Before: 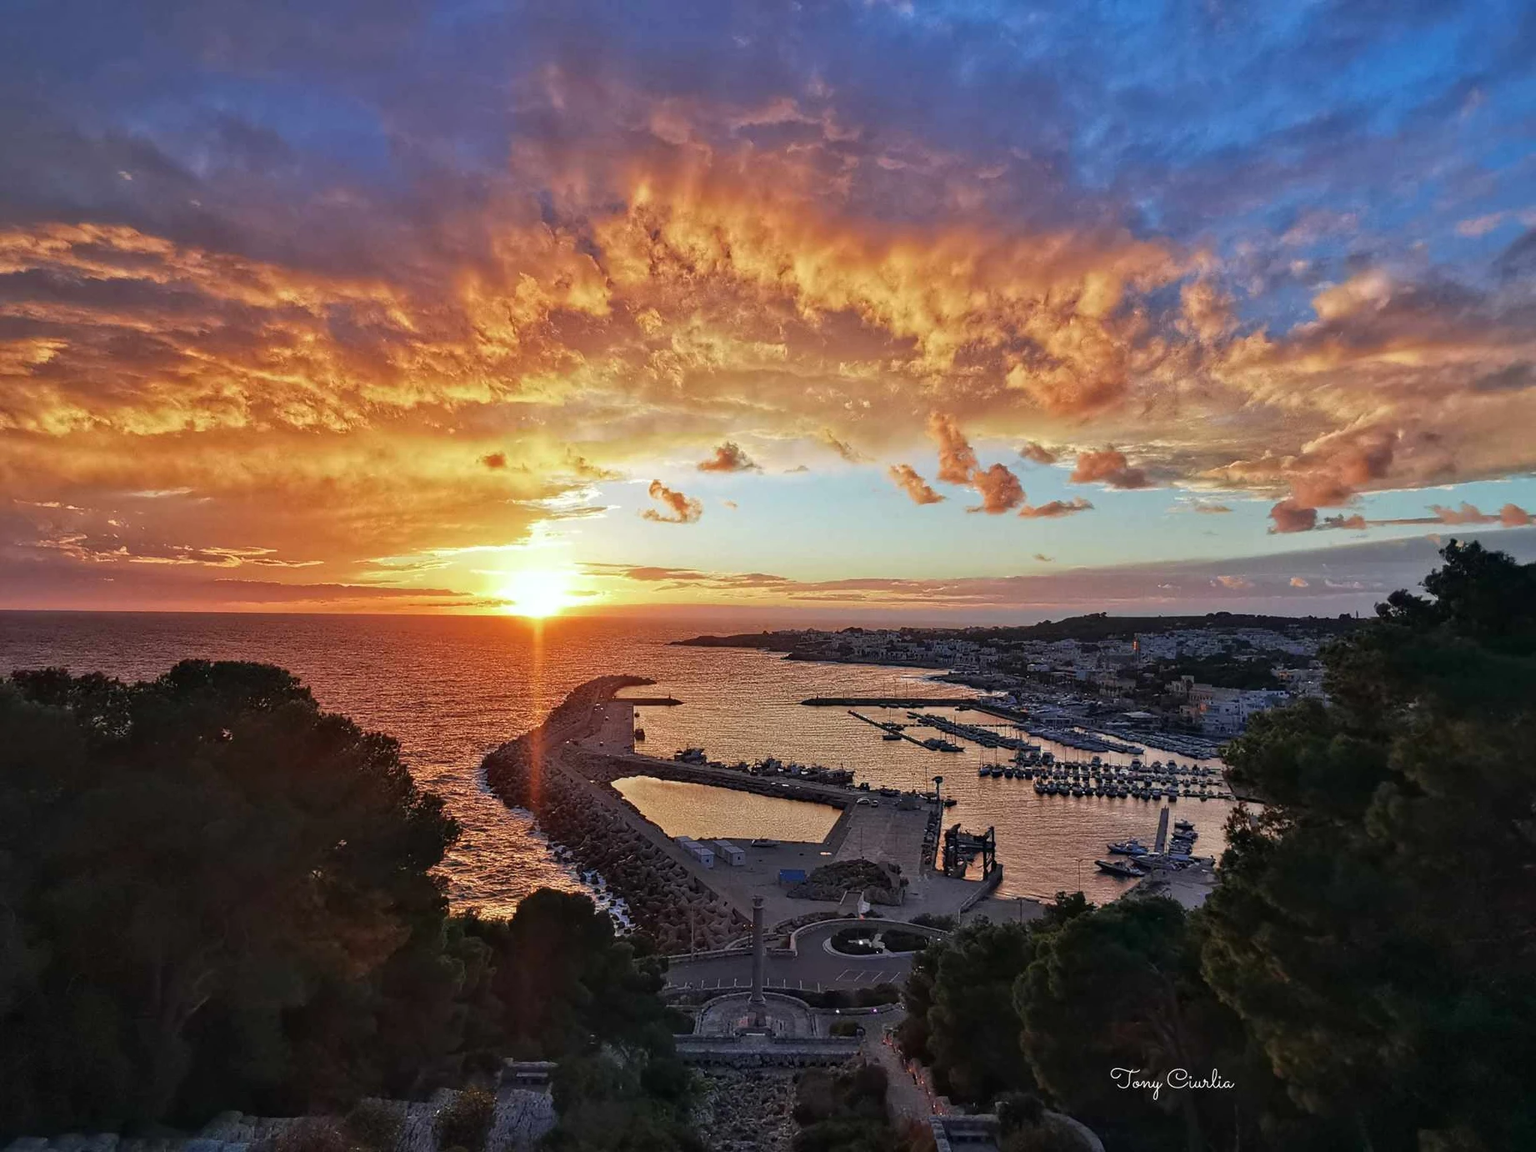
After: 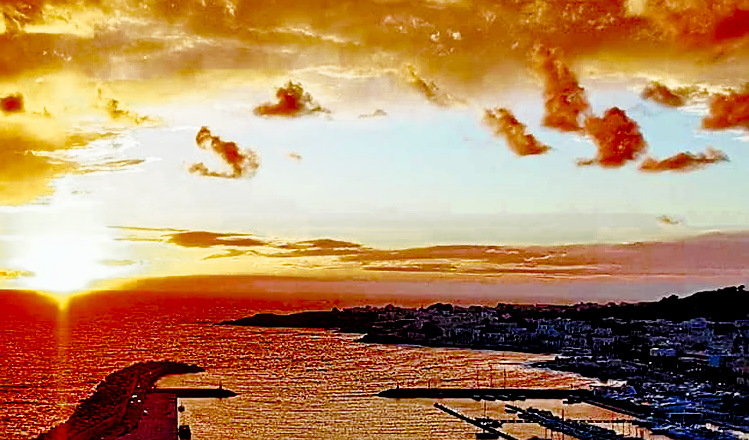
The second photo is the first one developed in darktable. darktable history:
crop: left 31.685%, top 32.5%, right 27.654%, bottom 35.606%
color zones: curves: ch0 [(0.11, 0.396) (0.195, 0.36) (0.25, 0.5) (0.303, 0.412) (0.357, 0.544) (0.75, 0.5) (0.967, 0.328)]; ch1 [(0, 0.468) (0.112, 0.512) (0.202, 0.6) (0.25, 0.5) (0.307, 0.352) (0.357, 0.544) (0.75, 0.5) (0.963, 0.524)]
color balance rgb: shadows fall-off 100.998%, perceptual saturation grading › global saturation 13.657%, perceptual saturation grading › highlights -30.051%, perceptual saturation grading › shadows 51.891%, mask middle-gray fulcrum 23.23%, global vibrance 20%
base curve: curves: ch0 [(0, 0) (0.073, 0.04) (0.157, 0.139) (0.492, 0.492) (0.758, 0.758) (1, 1)], preserve colors none
tone curve: curves: ch0 [(0, 0) (0.091, 0.077) (0.389, 0.458) (0.745, 0.82) (0.844, 0.908) (0.909, 0.942) (1, 0.973)]; ch1 [(0, 0) (0.437, 0.404) (0.5, 0.5) (0.529, 0.55) (0.58, 0.6) (0.616, 0.649) (1, 1)]; ch2 [(0, 0) (0.442, 0.415) (0.5, 0.5) (0.535, 0.557) (0.585, 0.62) (1, 1)], preserve colors none
sharpen: on, module defaults
exposure: black level correction 0.024, exposure 0.182 EV, compensate highlight preservation false
